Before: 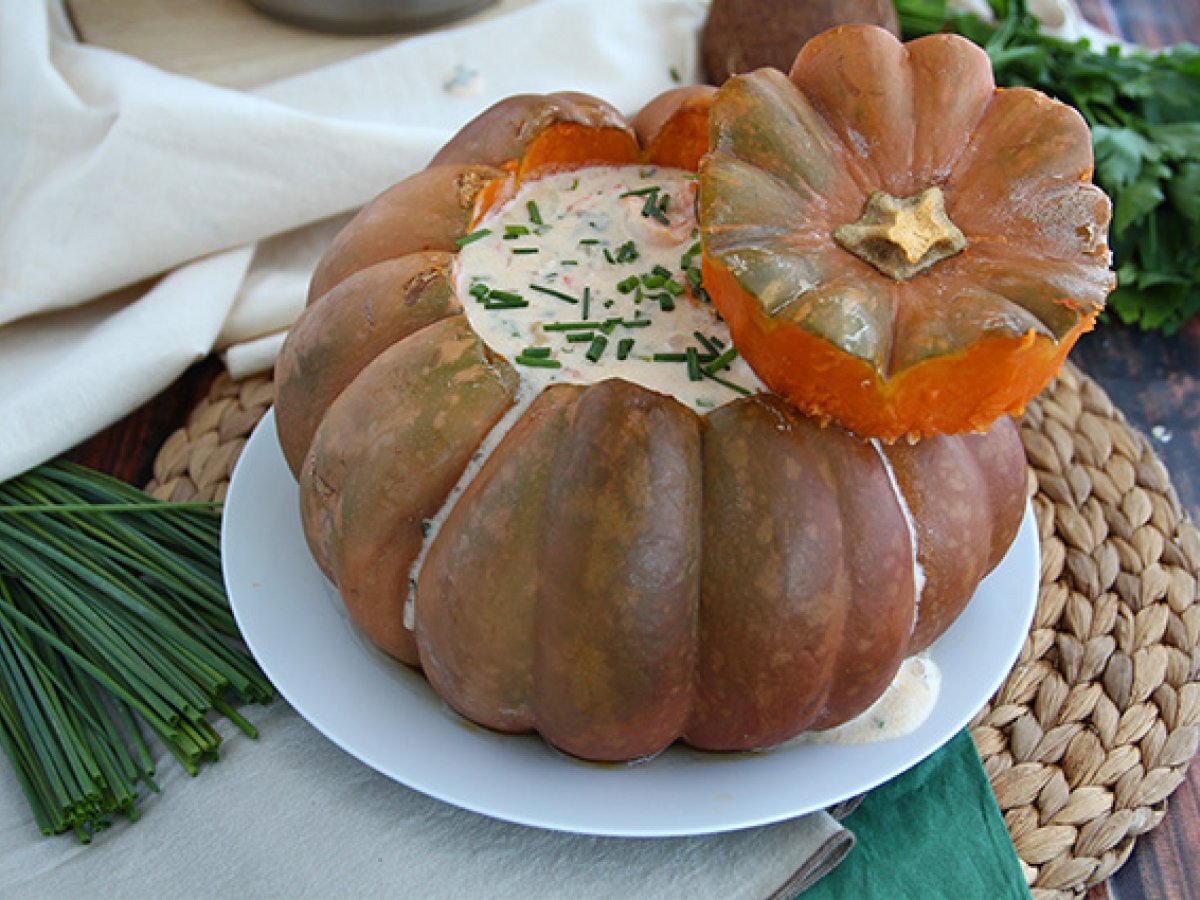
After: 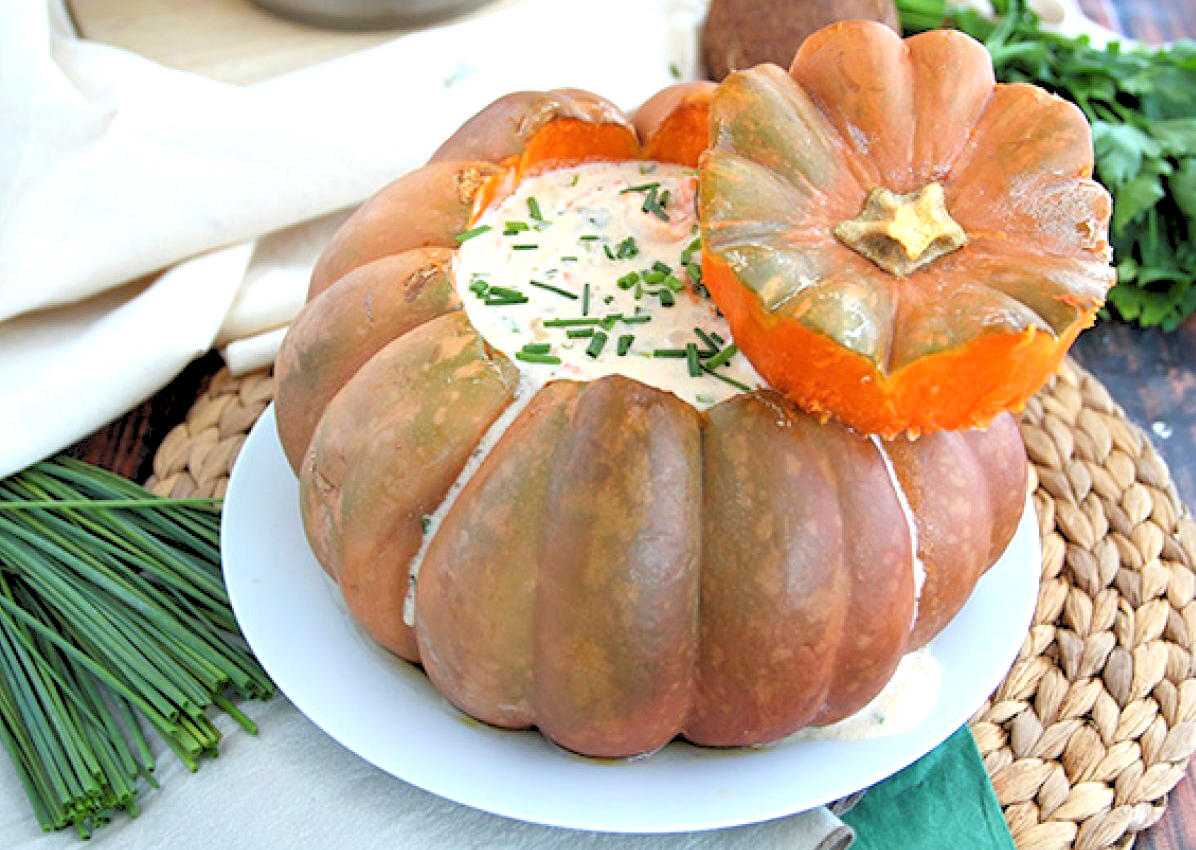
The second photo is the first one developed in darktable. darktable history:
exposure: exposure 1.137 EV, compensate highlight preservation false
rgb levels: preserve colors sum RGB, levels [[0.038, 0.433, 0.934], [0, 0.5, 1], [0, 0.5, 1]]
crop: top 0.448%, right 0.264%, bottom 5.045%
